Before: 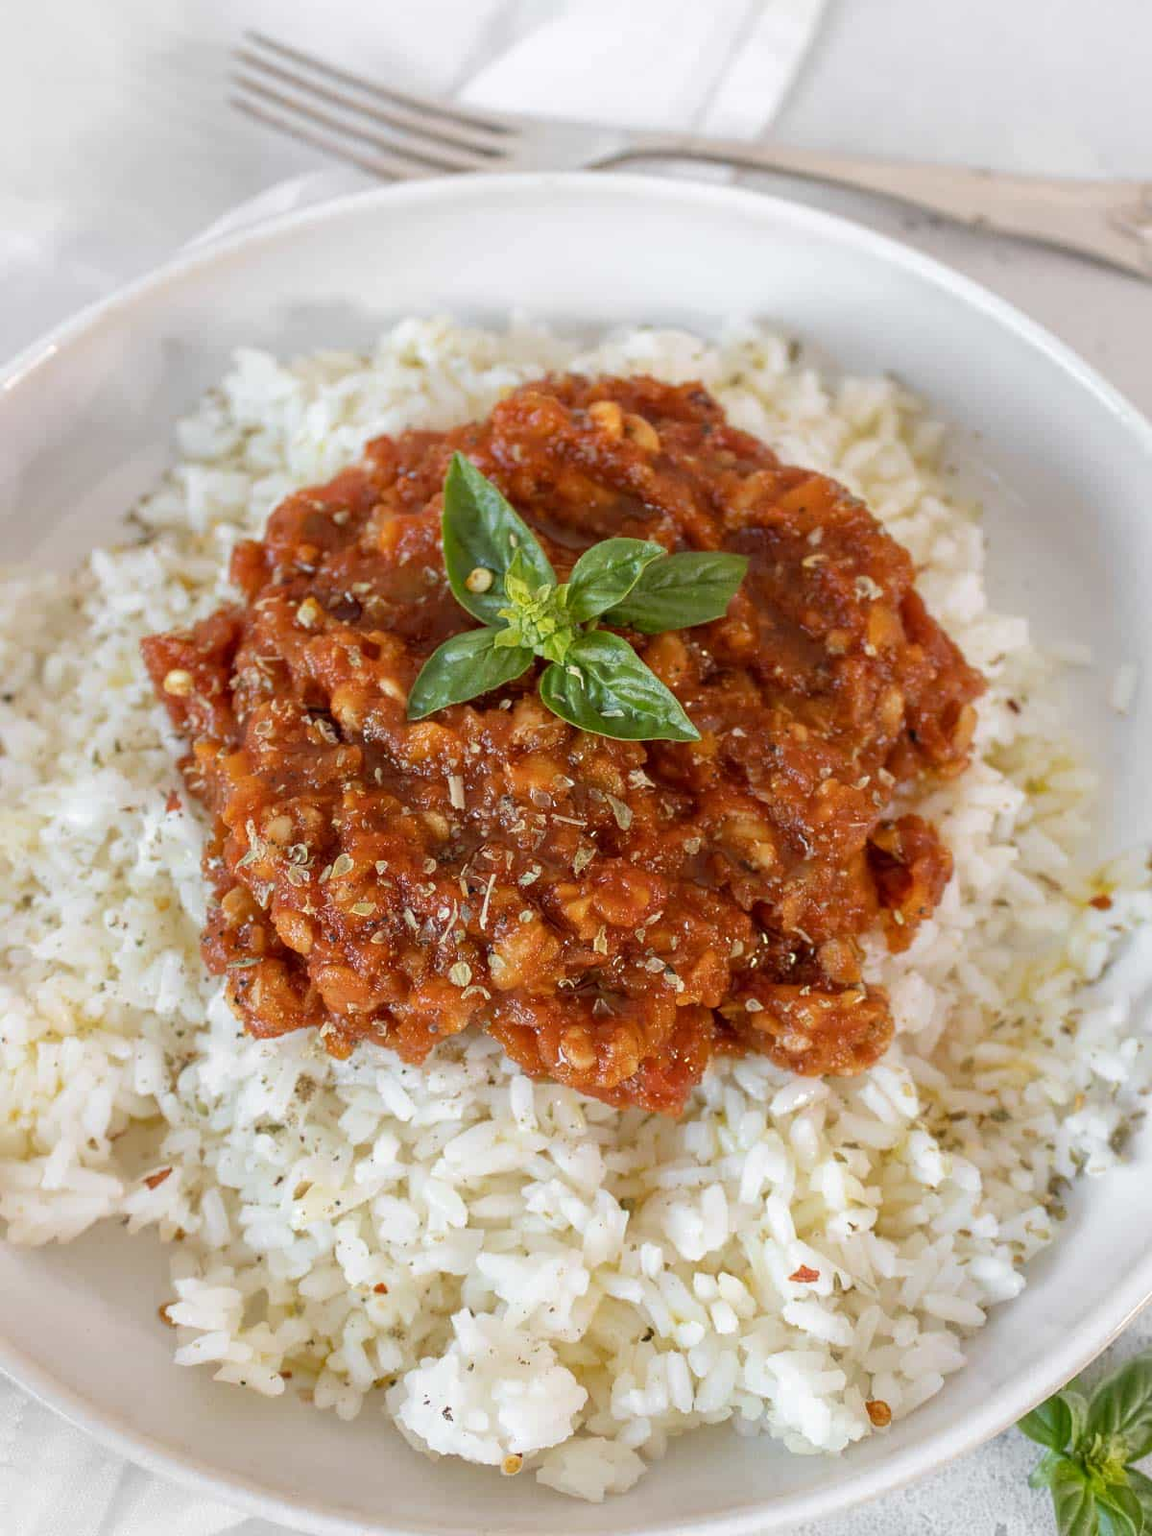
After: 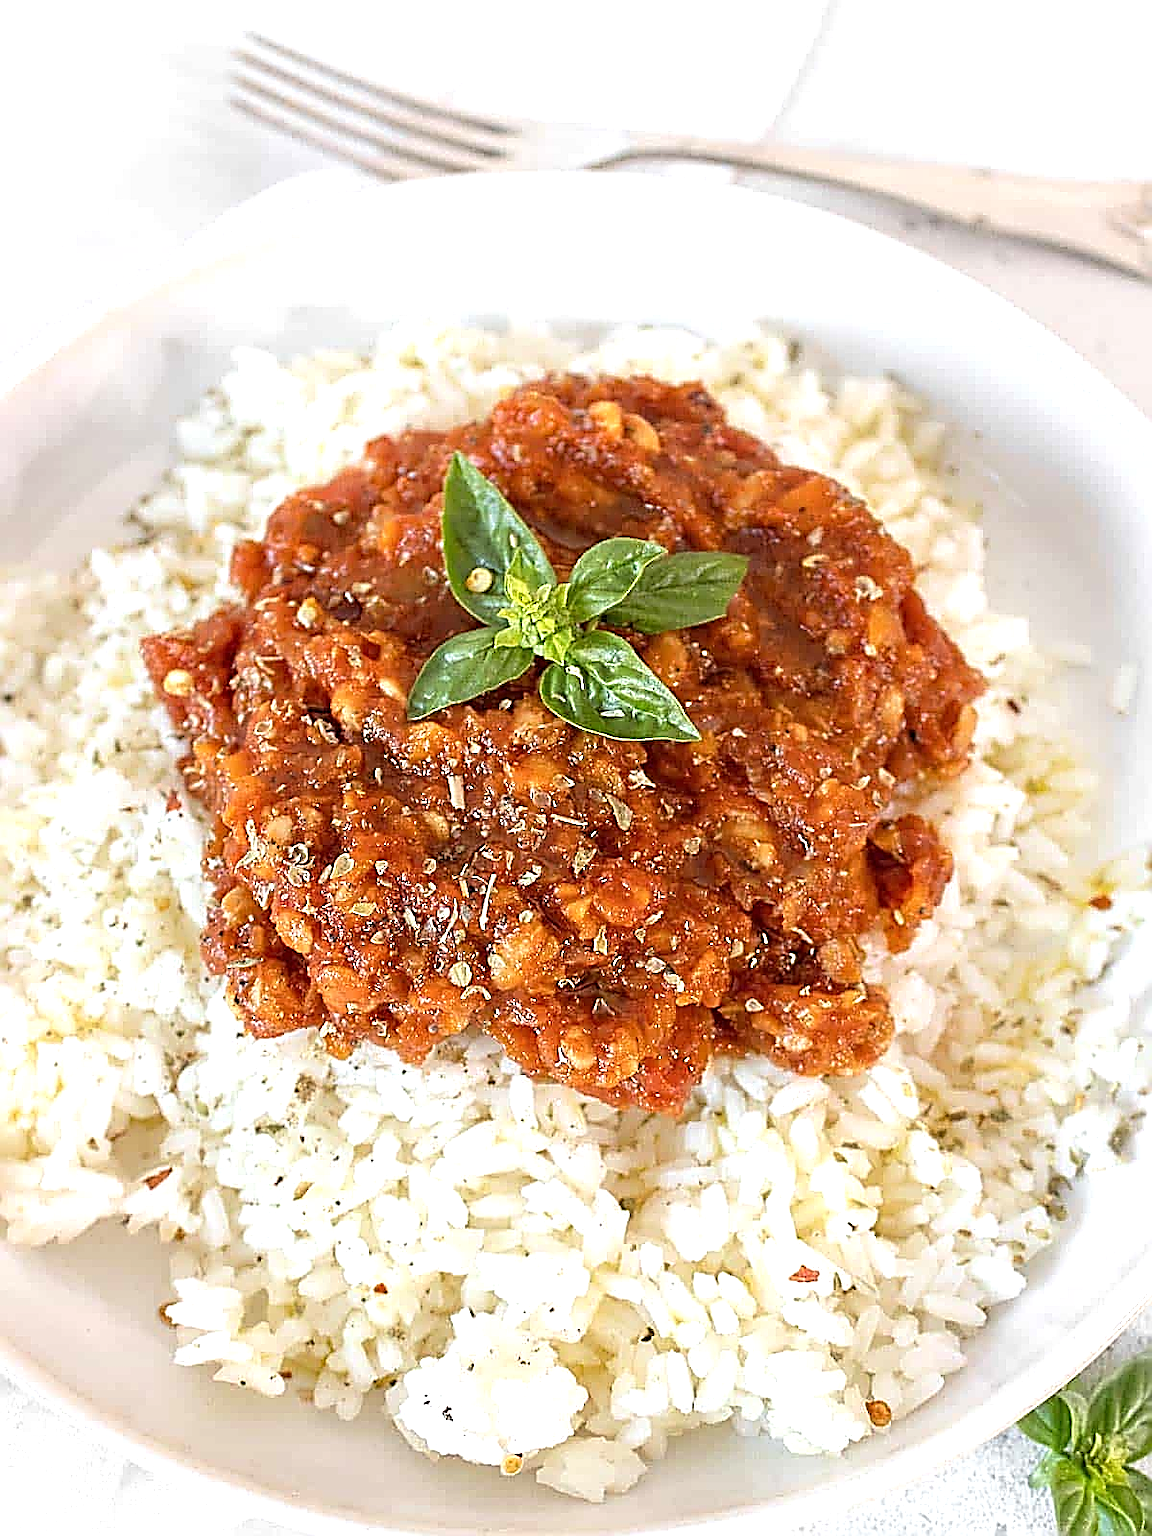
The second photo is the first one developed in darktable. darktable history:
sharpen: amount 1.99
exposure: black level correction 0, exposure 0.702 EV, compensate highlight preservation false
